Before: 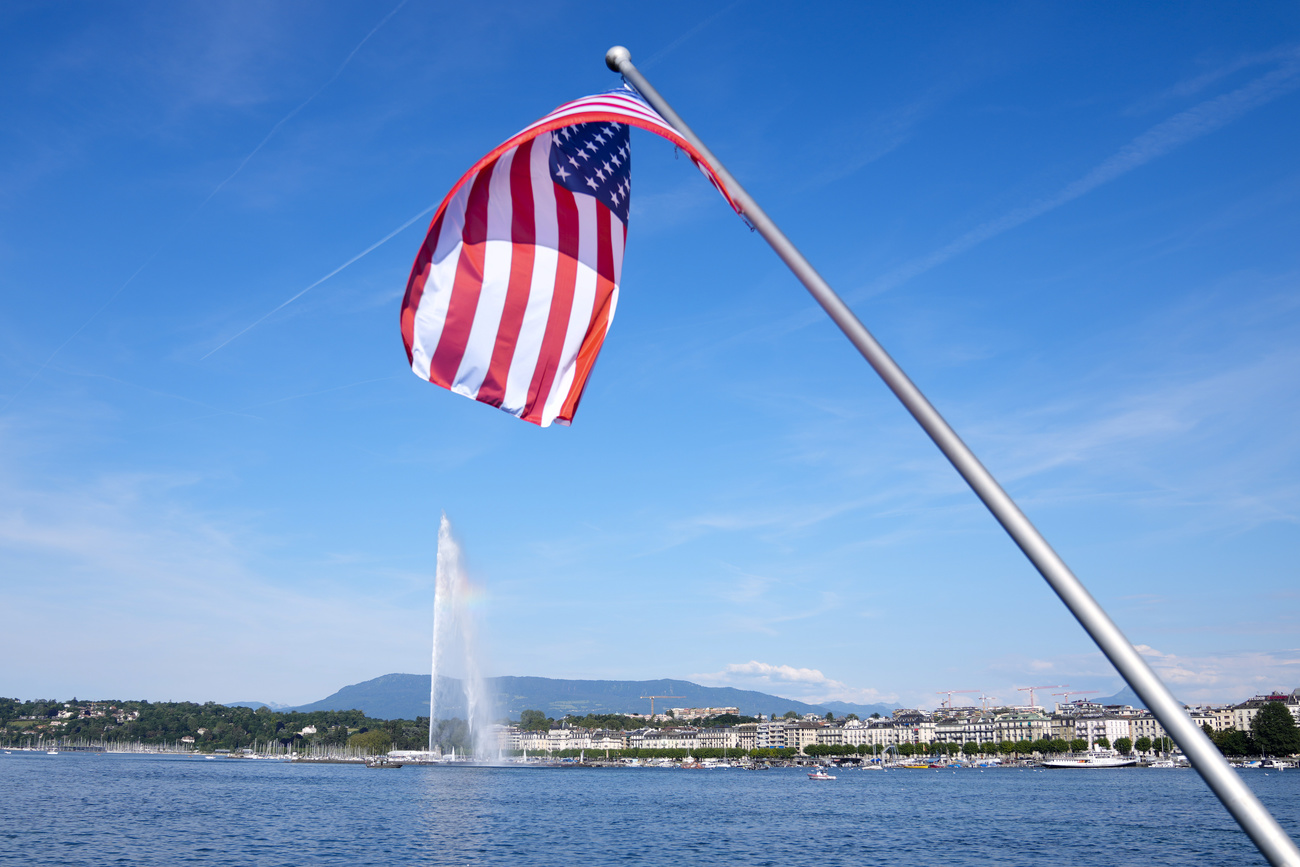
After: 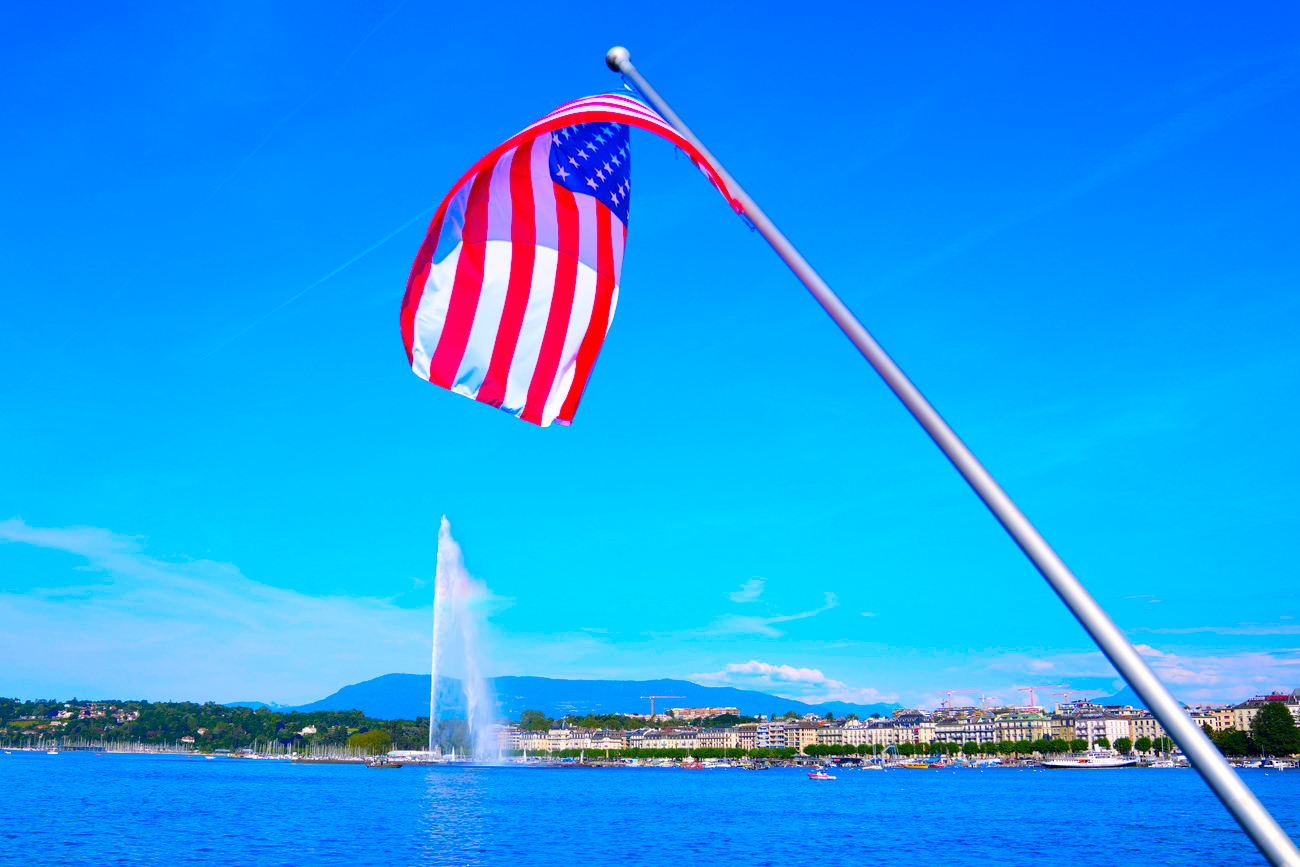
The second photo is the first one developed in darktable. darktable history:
color correction: highlights b* -0.02, saturation 2.97
